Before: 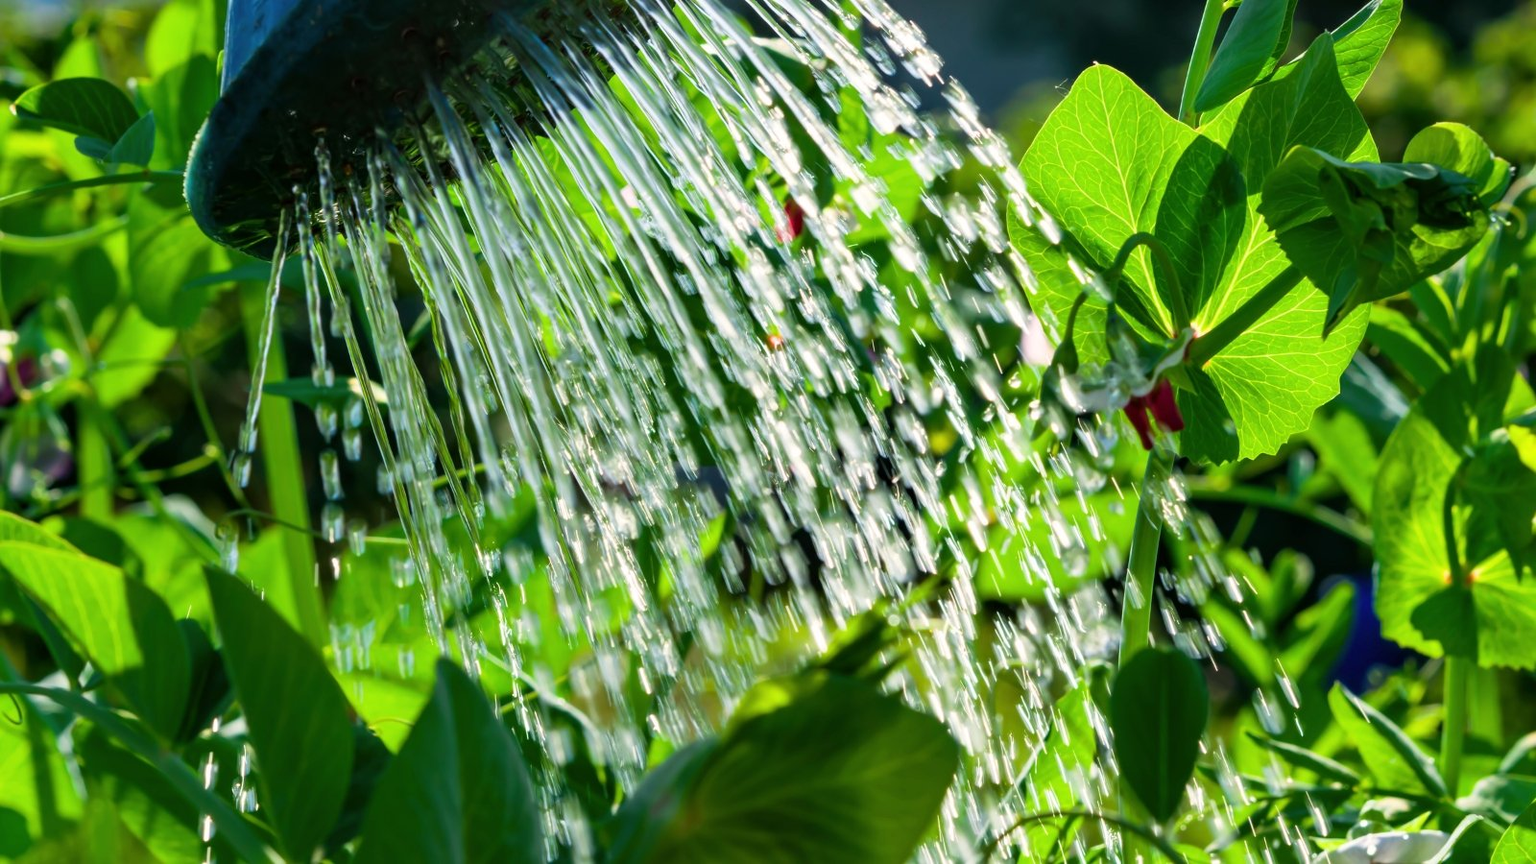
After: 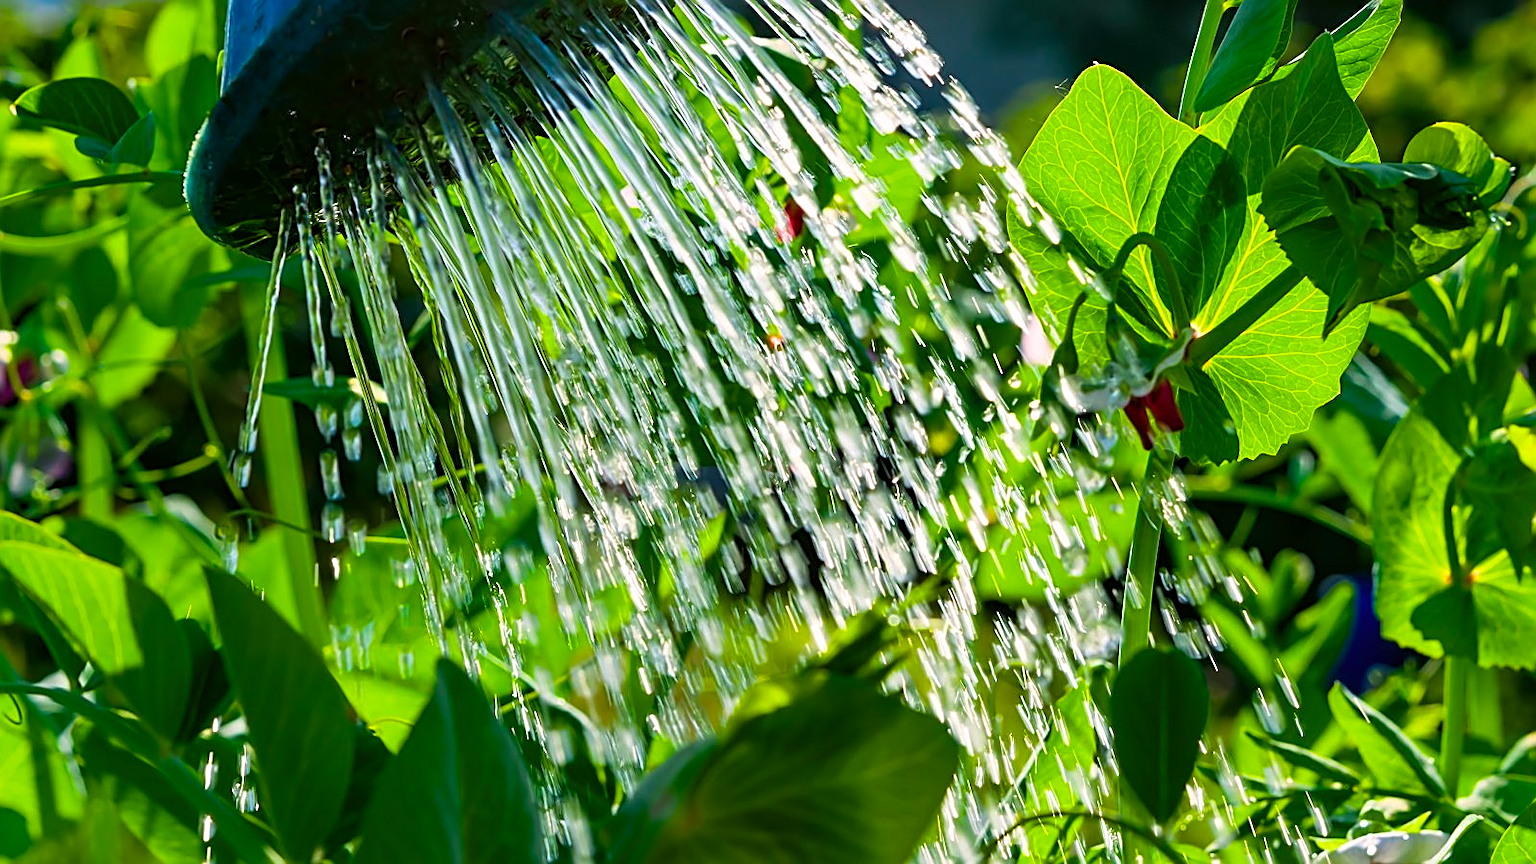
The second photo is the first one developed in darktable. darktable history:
color balance rgb: linear chroma grading › global chroma 0.93%, perceptual saturation grading › global saturation 29.531%, global vibrance 15.172%
sharpen: amount 1.002
color correction: highlights a* 3.1, highlights b* -1.56, shadows a* -0.081, shadows b* 2.34, saturation 0.98
